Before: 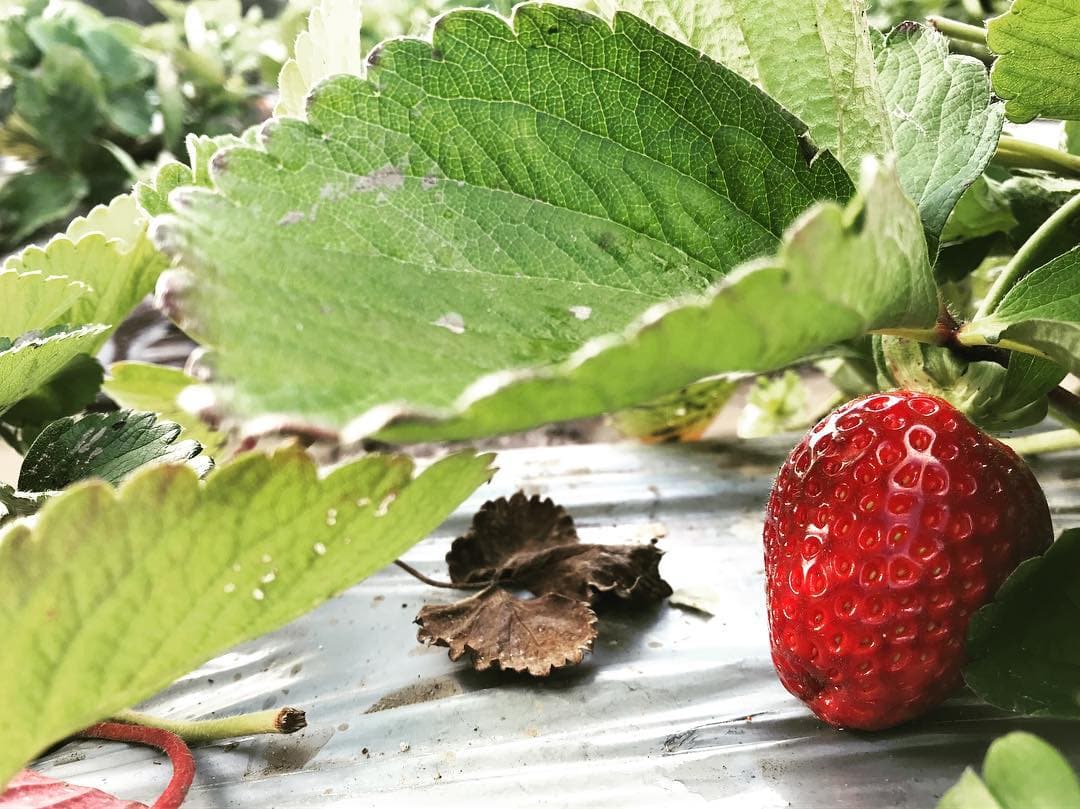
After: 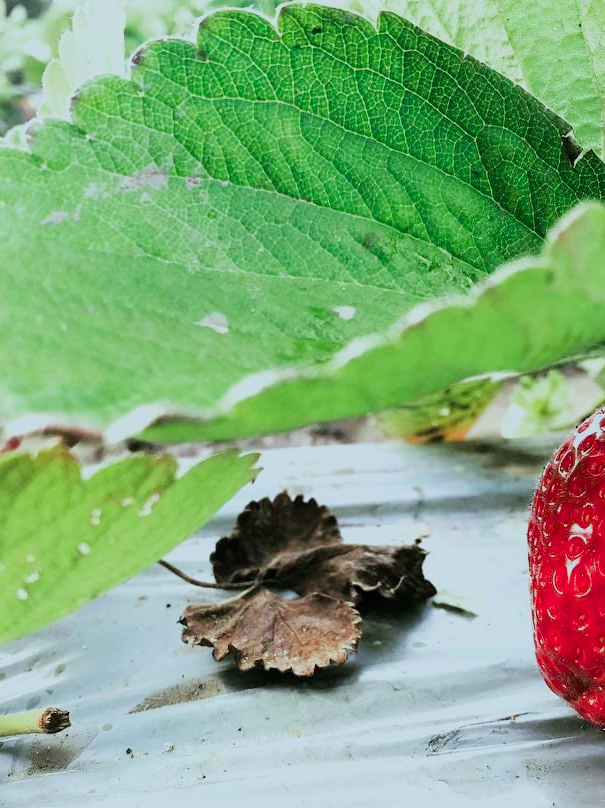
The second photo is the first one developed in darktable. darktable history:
color calibration: output R [0.948, 0.091, -0.04, 0], output G [-0.3, 1.384, -0.085, 0], output B [-0.108, 0.061, 1.08, 0], illuminant Planckian (black body), x 0.368, y 0.361, temperature 4273.98 K
exposure: exposure 0.2 EV, compensate highlight preservation false
filmic rgb: black relative exposure -7.65 EV, white relative exposure 4.56 EV, hardness 3.61
crop: left 21.919%, right 22.008%, bottom 0.004%
